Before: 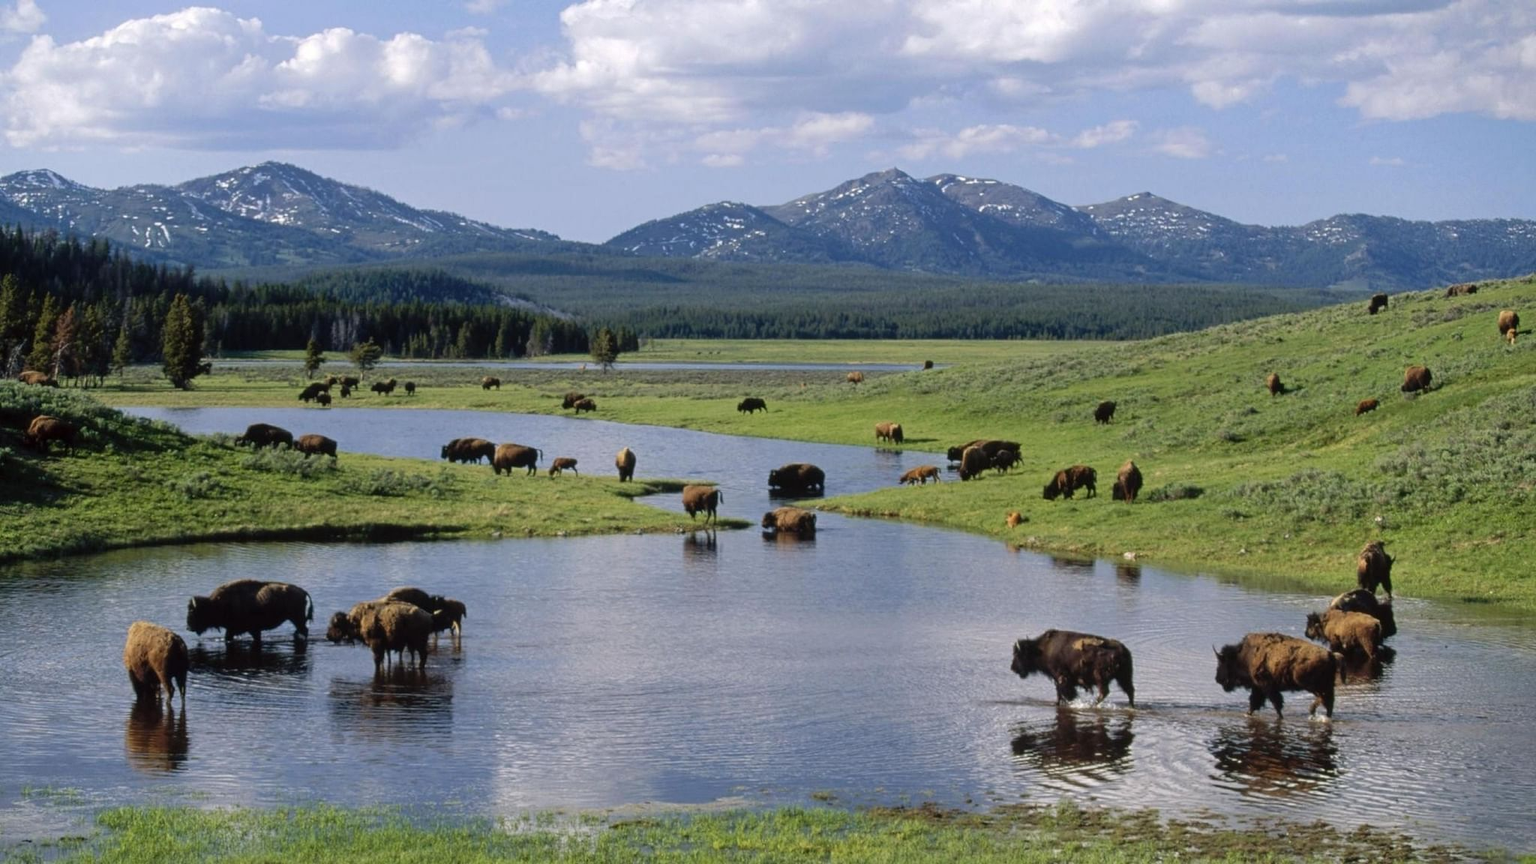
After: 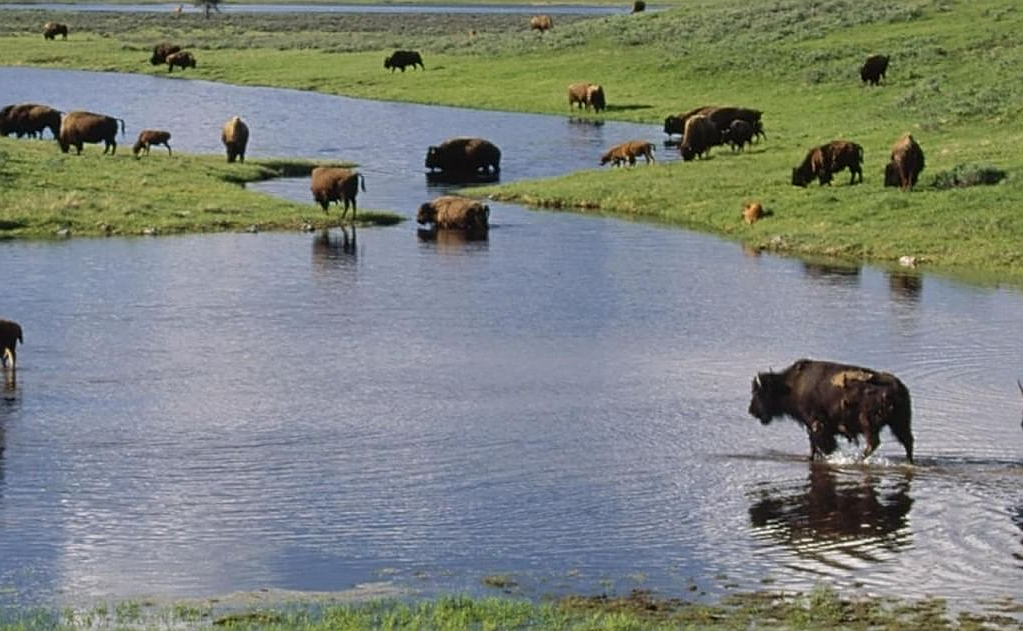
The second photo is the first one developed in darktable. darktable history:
crop: left 29.273%, top 41.706%, right 20.762%, bottom 3.482%
sharpen: on, module defaults
